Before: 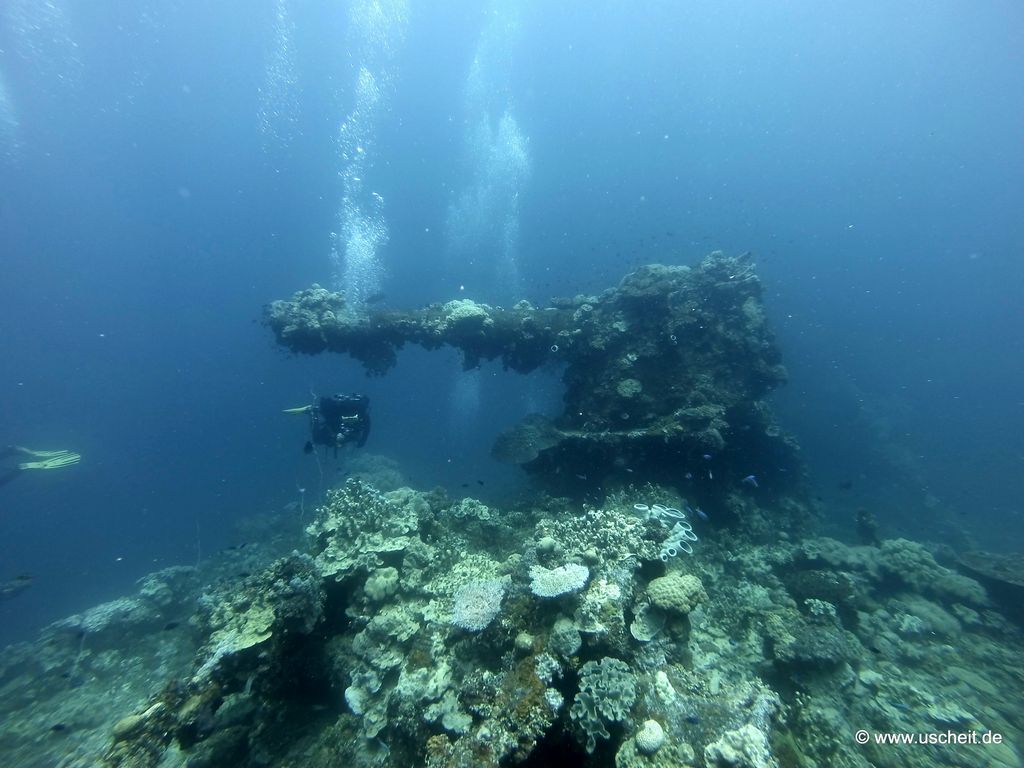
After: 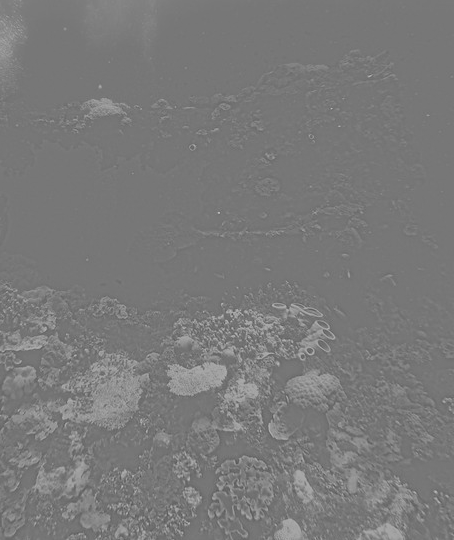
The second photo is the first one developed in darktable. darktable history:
crop: left 35.432%, top 26.233%, right 20.145%, bottom 3.432%
highpass: sharpness 6%, contrast boost 7.63%
exposure: black level correction 0.001, exposure 2 EV, compensate highlight preservation false
